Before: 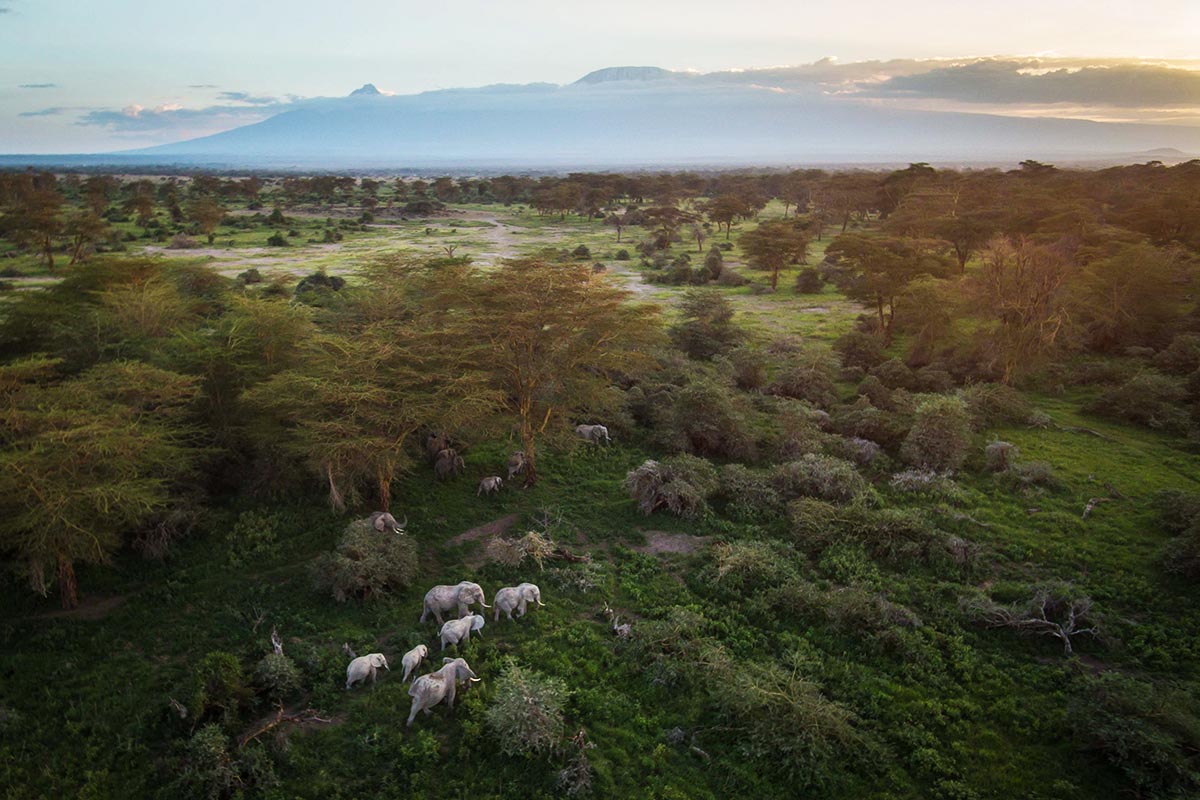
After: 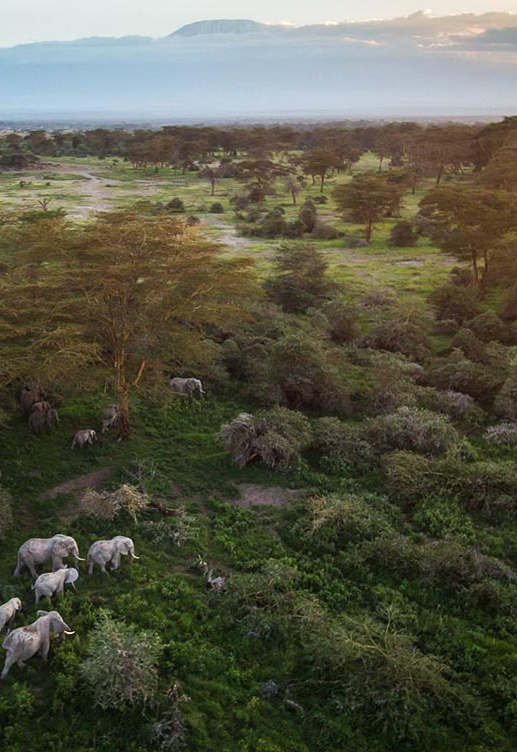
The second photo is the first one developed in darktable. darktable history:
crop: left 33.84%, top 5.949%, right 23.007%
